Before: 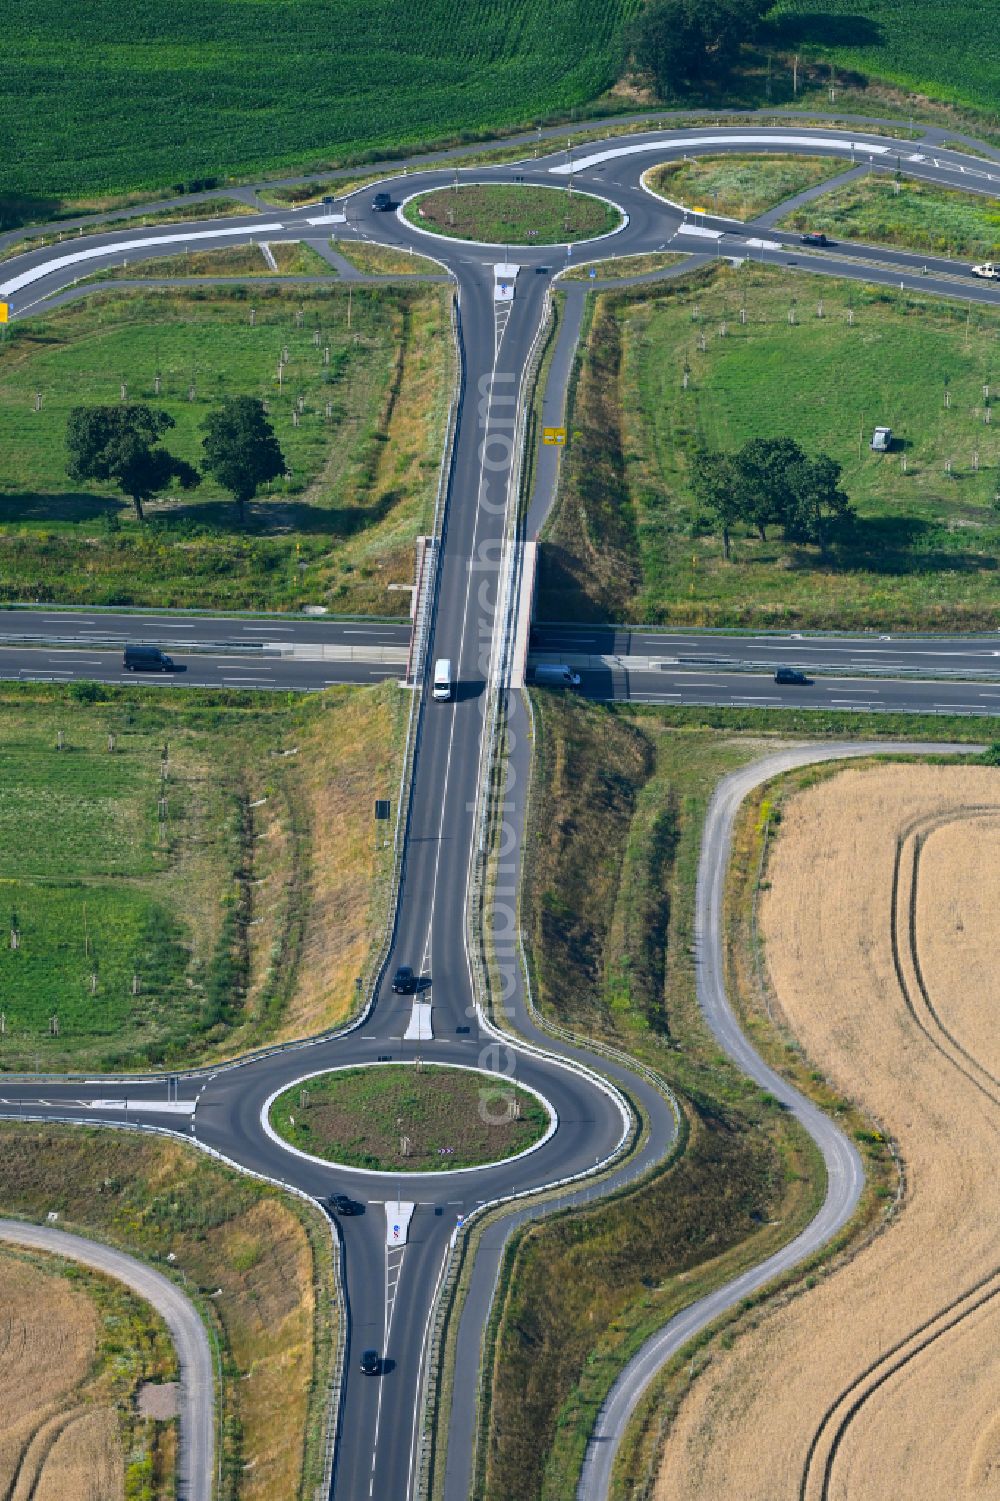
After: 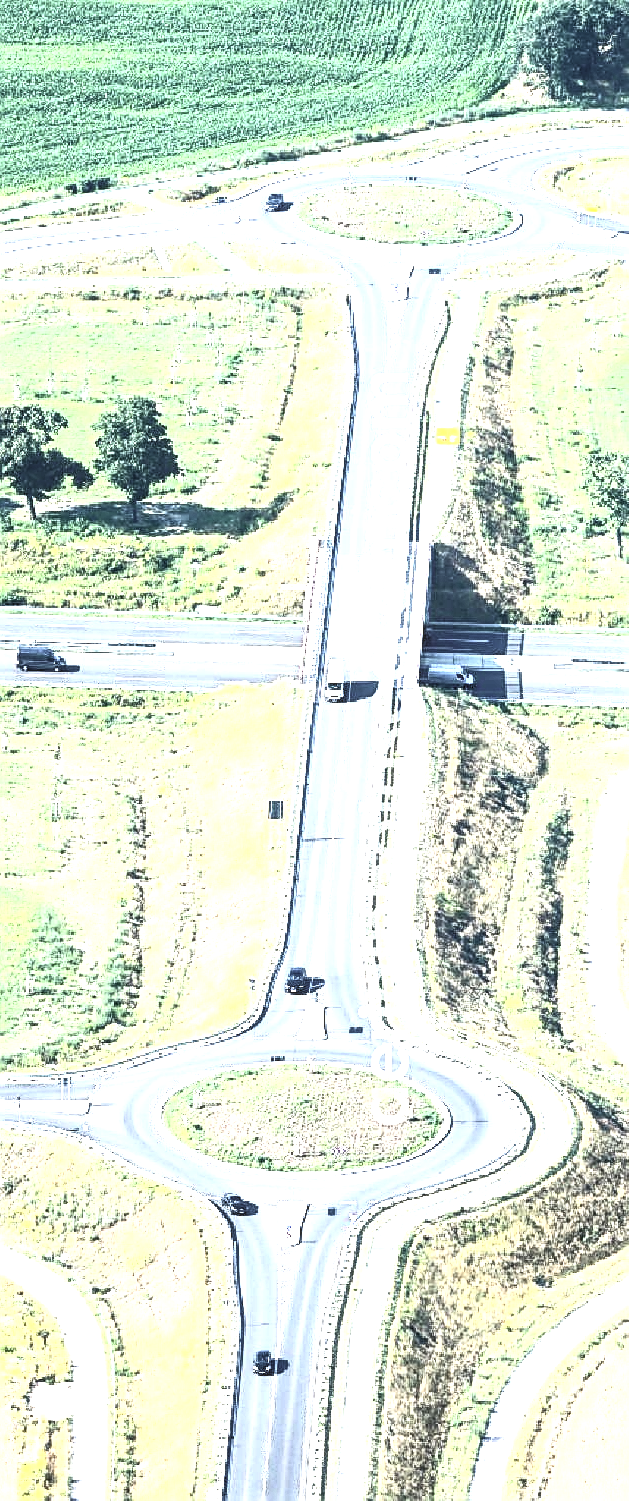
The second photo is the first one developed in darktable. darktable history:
crop: left 10.742%, right 26.339%
exposure: black level correction 0.001, exposure 1.853 EV, compensate highlight preservation false
contrast brightness saturation: contrast 0.577, brightness 0.579, saturation -0.332
sharpen: amount 0.494
tone equalizer: edges refinement/feathering 500, mask exposure compensation -1.57 EV, preserve details no
levels: levels [0.052, 0.496, 0.908]
local contrast: on, module defaults
